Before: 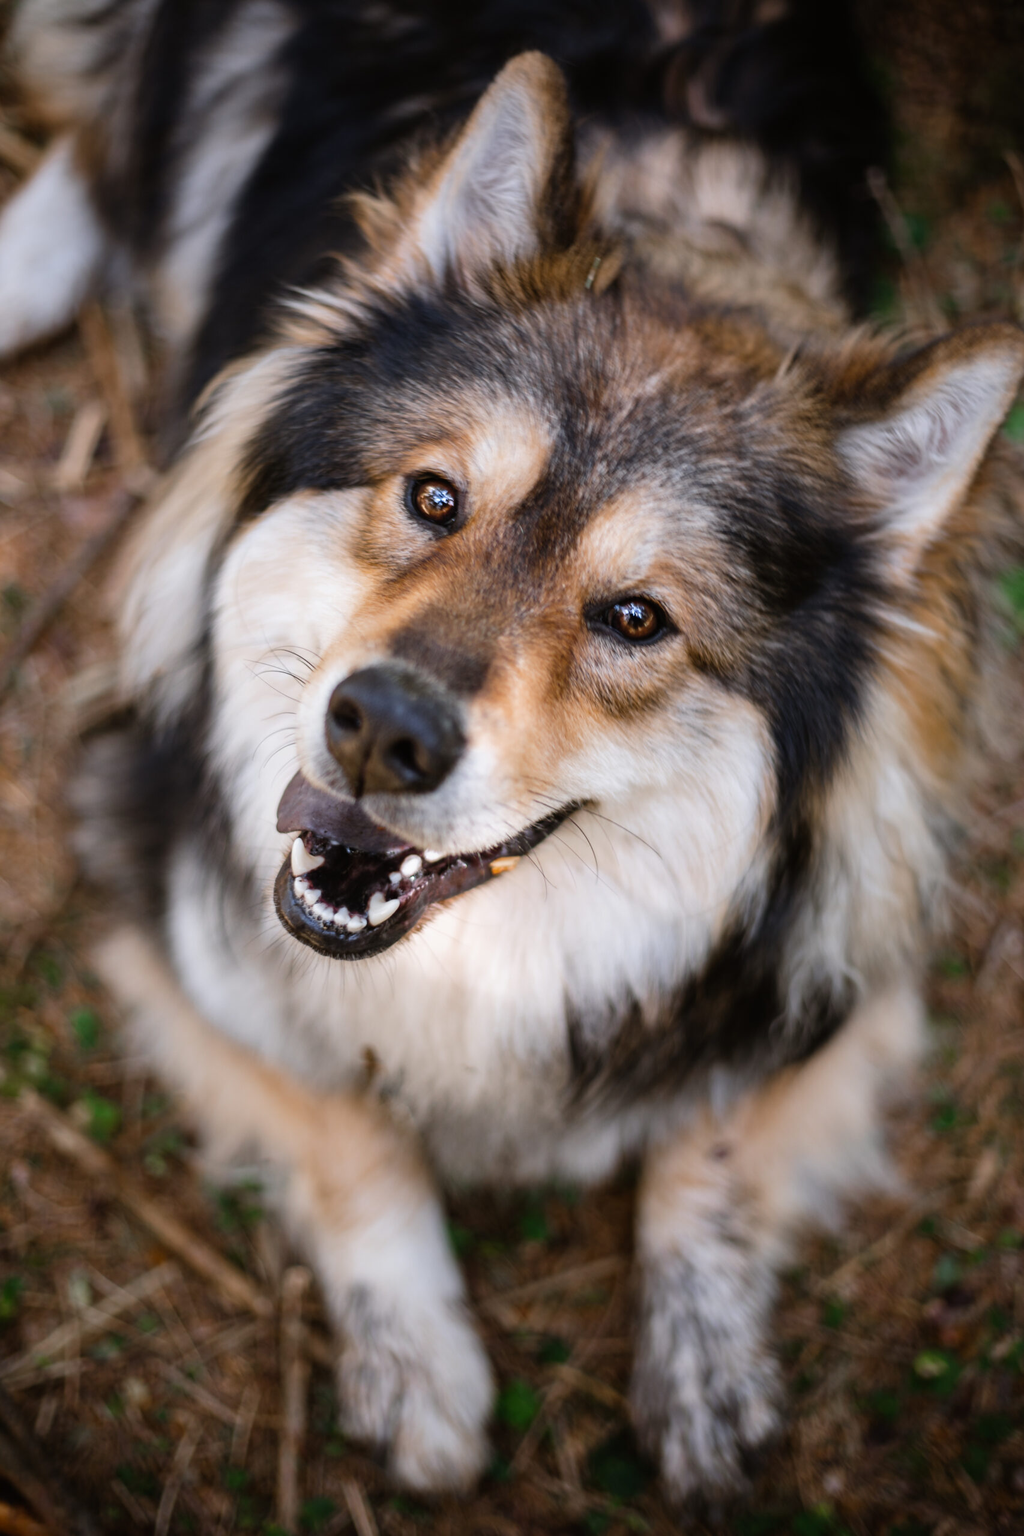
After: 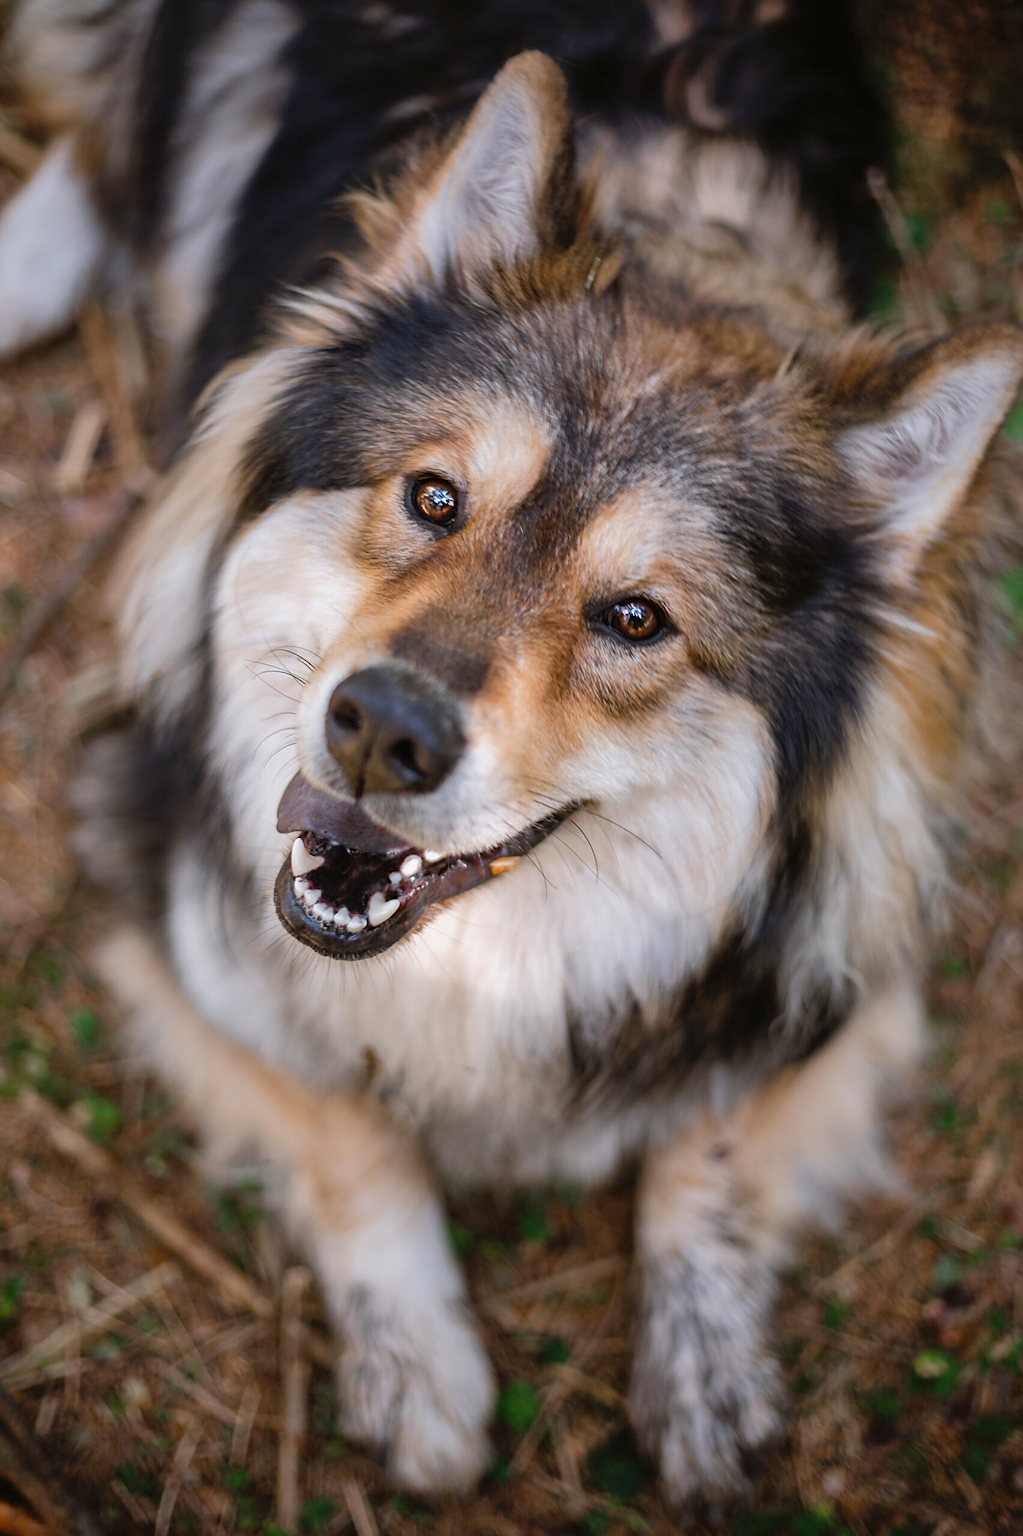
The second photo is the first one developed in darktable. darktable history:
sharpen: amount 0.497
shadows and highlights: on, module defaults
